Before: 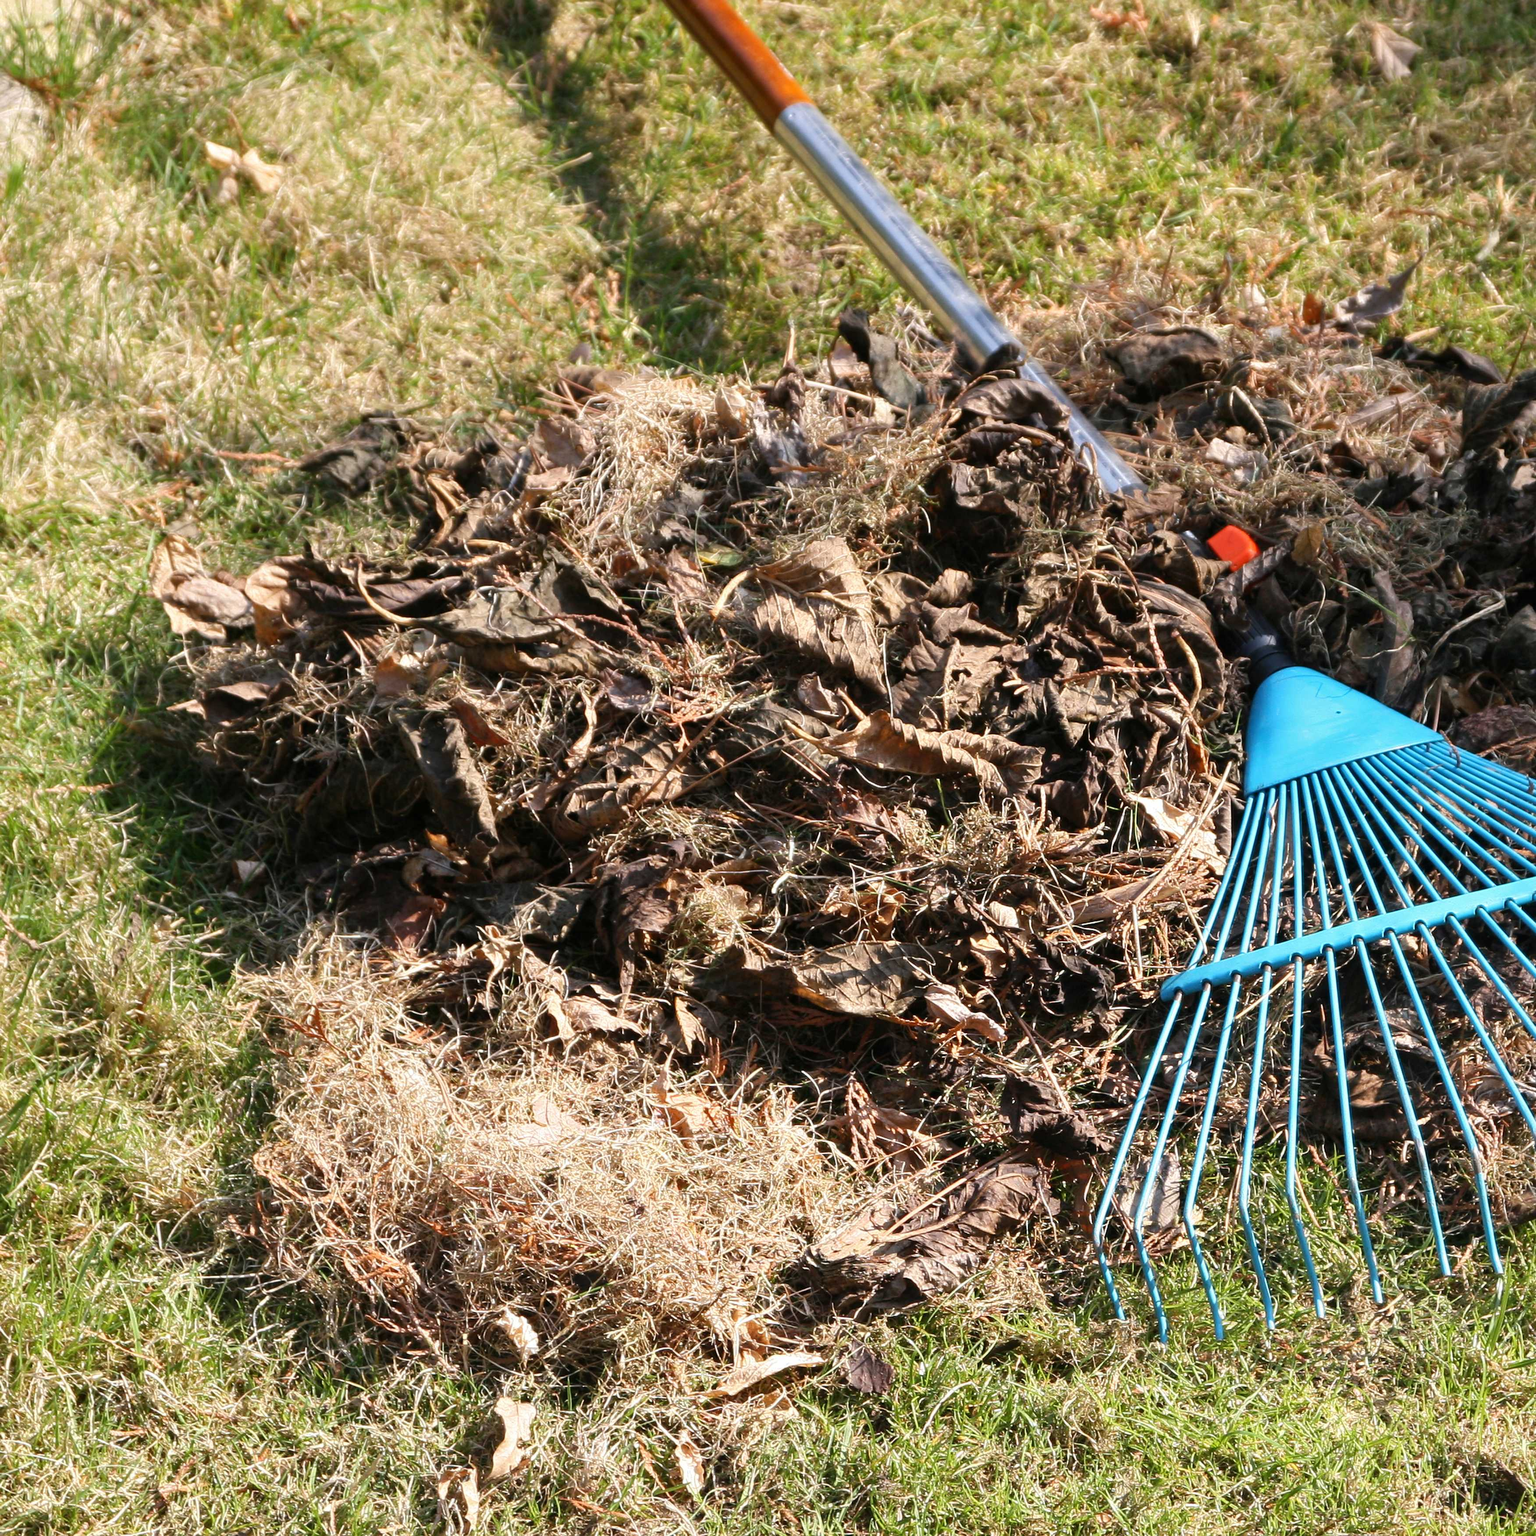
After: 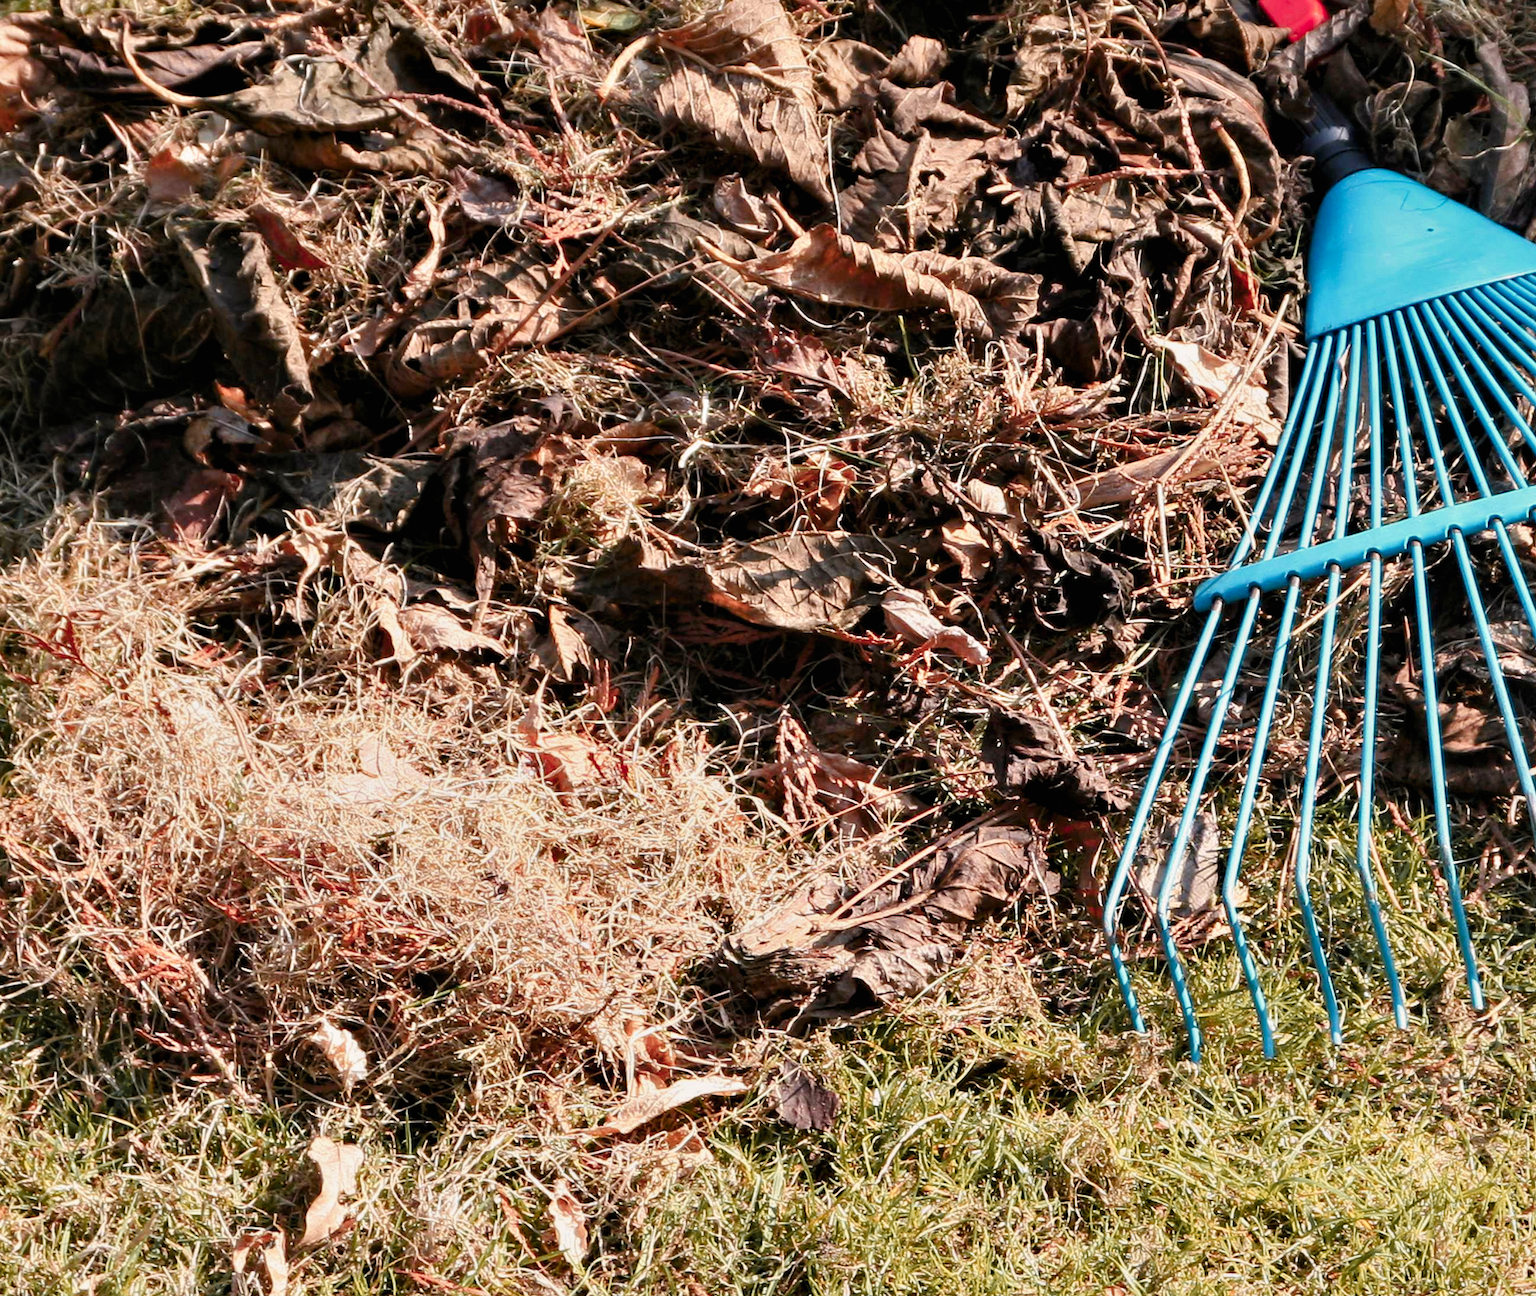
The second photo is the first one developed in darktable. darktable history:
crop and rotate: left 17.299%, top 35.115%, right 7.015%, bottom 1.024%
rotate and perspective: rotation 0.174°, lens shift (vertical) 0.013, lens shift (horizontal) 0.019, shear 0.001, automatic cropping original format, crop left 0.007, crop right 0.991, crop top 0.016, crop bottom 0.997
contrast equalizer: y [[0.535, 0.543, 0.548, 0.548, 0.542, 0.532], [0.5 ×6], [0.5 ×6], [0 ×6], [0 ×6]]
contrast brightness saturation: saturation -0.05
color zones: curves: ch1 [(0.263, 0.53) (0.376, 0.287) (0.487, 0.512) (0.748, 0.547) (1, 0.513)]; ch2 [(0.262, 0.45) (0.751, 0.477)], mix 31.98%
color balance rgb: shadows lift › chroma 1%, shadows lift › hue 28.8°, power › hue 60°, highlights gain › chroma 1%, highlights gain › hue 60°, global offset › luminance 0.25%, perceptual saturation grading › highlights -20%, perceptual saturation grading › shadows 20%, perceptual brilliance grading › highlights 10%, perceptual brilliance grading › shadows -5%, global vibrance 19.67%
filmic rgb: middle gray luminance 18.42%, black relative exposure -10.5 EV, white relative exposure 3.4 EV, threshold 6 EV, target black luminance 0%, hardness 6.03, latitude 99%, contrast 0.847, shadows ↔ highlights balance 0.505%, add noise in highlights 0, preserve chrominance max RGB, color science v3 (2019), use custom middle-gray values true, iterations of high-quality reconstruction 0, contrast in highlights soft, enable highlight reconstruction true
